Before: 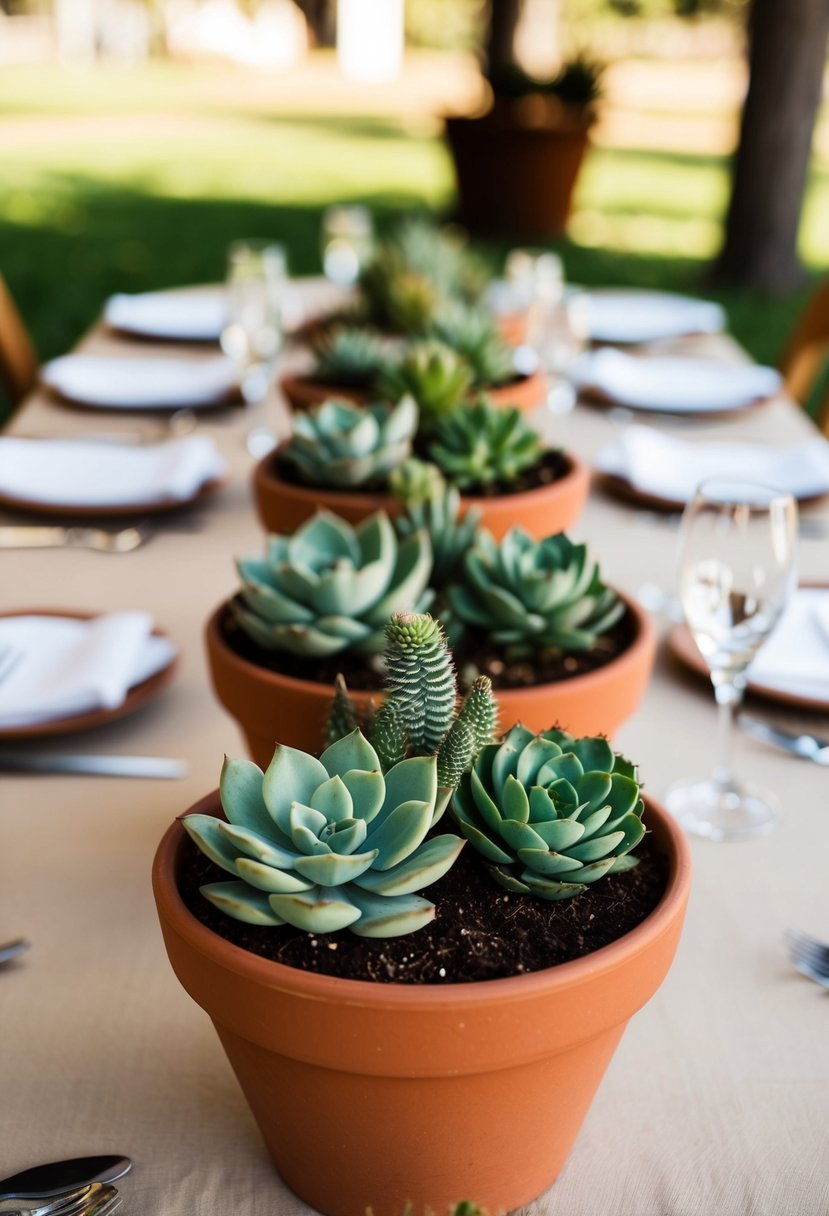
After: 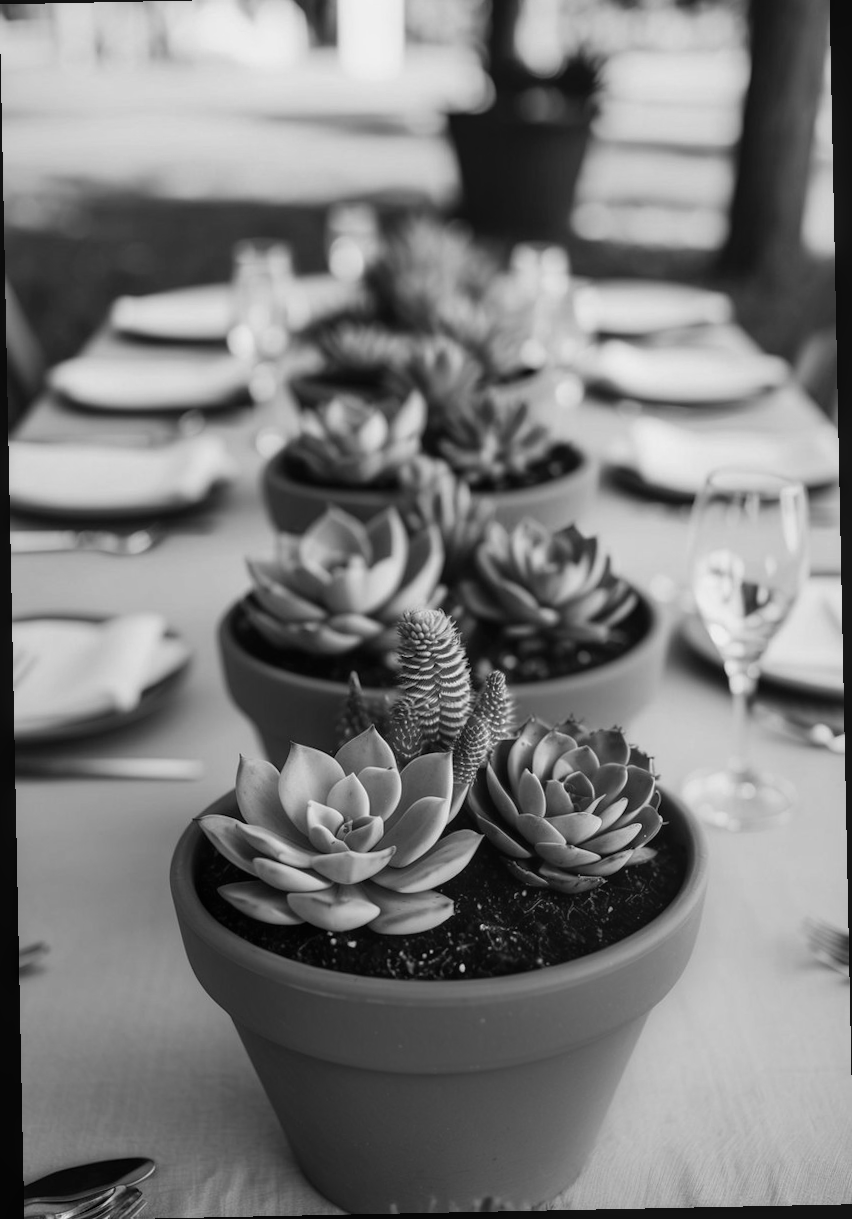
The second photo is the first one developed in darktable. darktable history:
rotate and perspective: rotation -1.17°, automatic cropping off
local contrast: detail 110%
crop: top 1.049%, right 0.001%
monochrome: a -11.7, b 1.62, size 0.5, highlights 0.38
